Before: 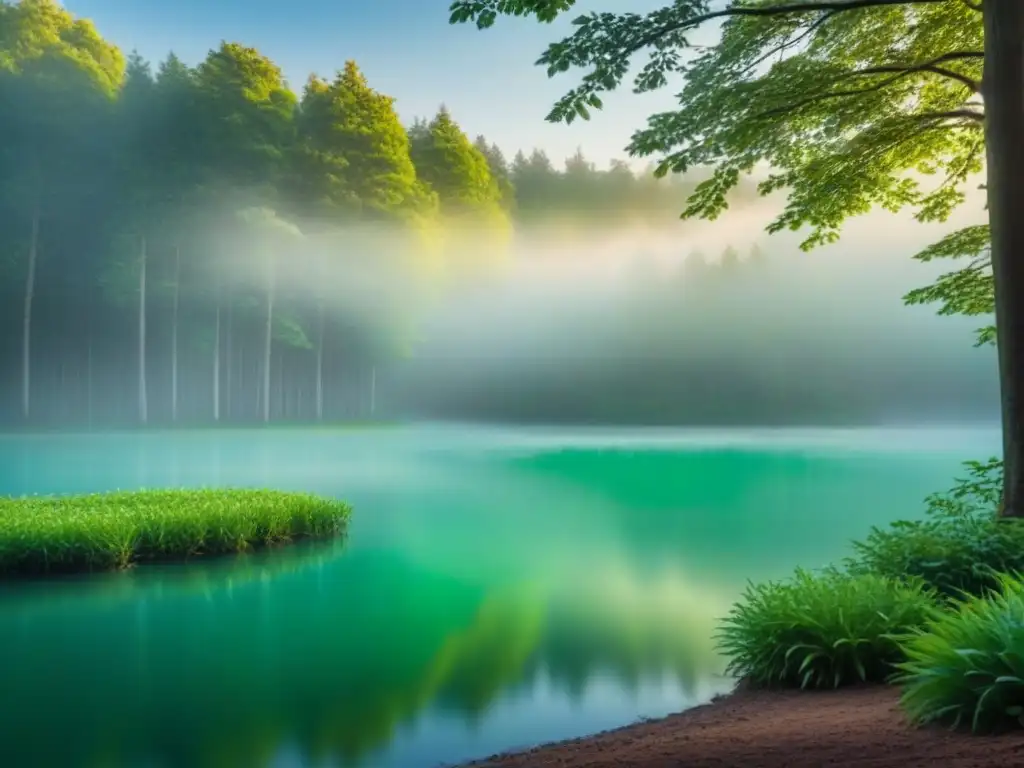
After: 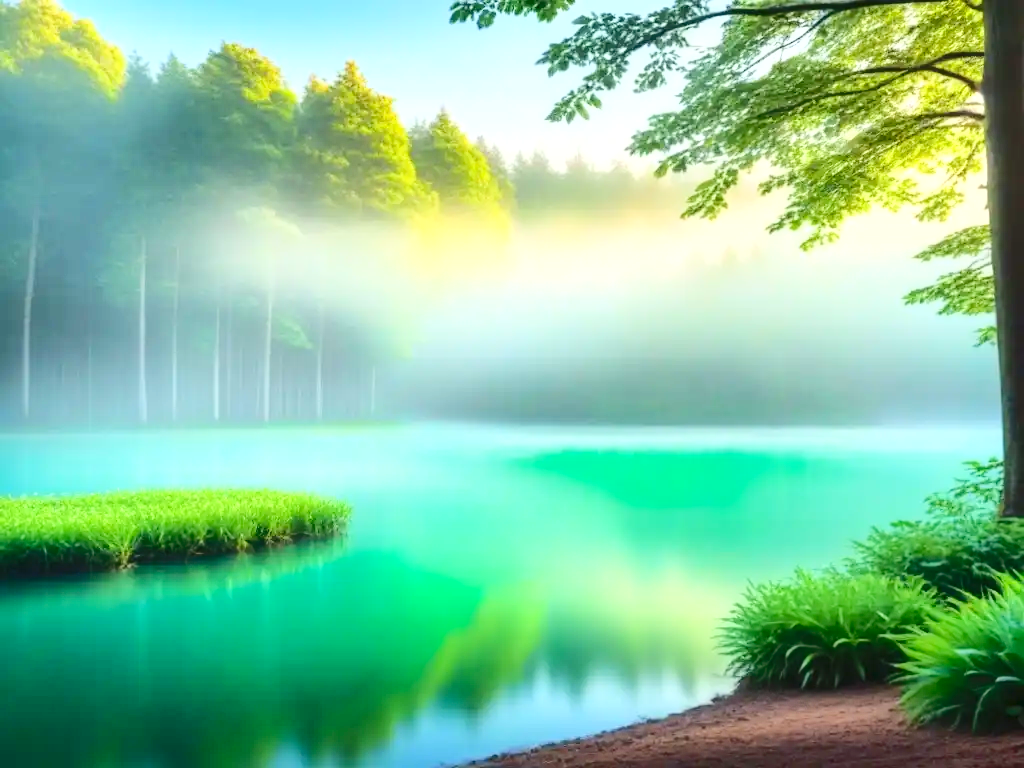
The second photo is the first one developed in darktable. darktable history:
levels: levels [0, 0.397, 0.955]
base curve: curves: ch0 [(0, 0) (0.04, 0.03) (0.133, 0.232) (0.448, 0.748) (0.843, 0.968) (1, 1)]
